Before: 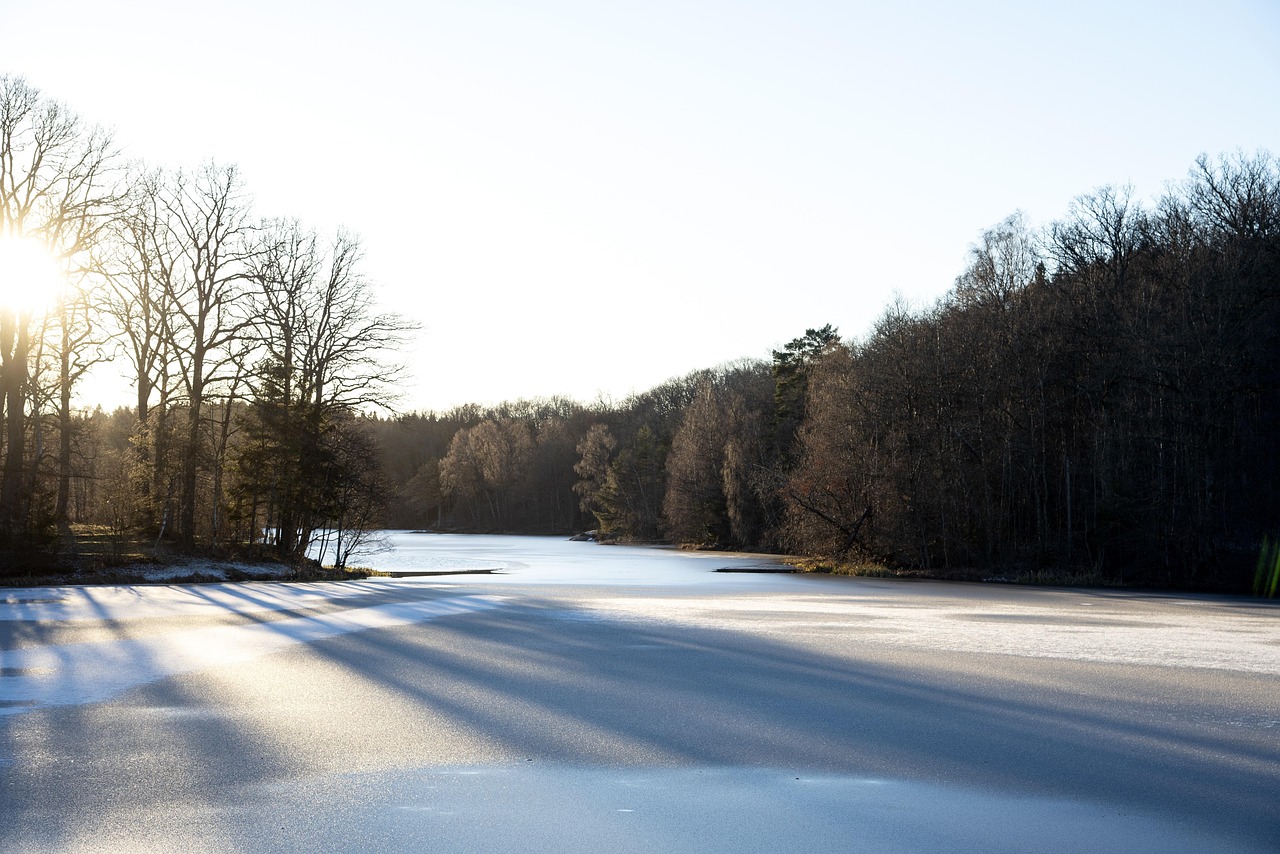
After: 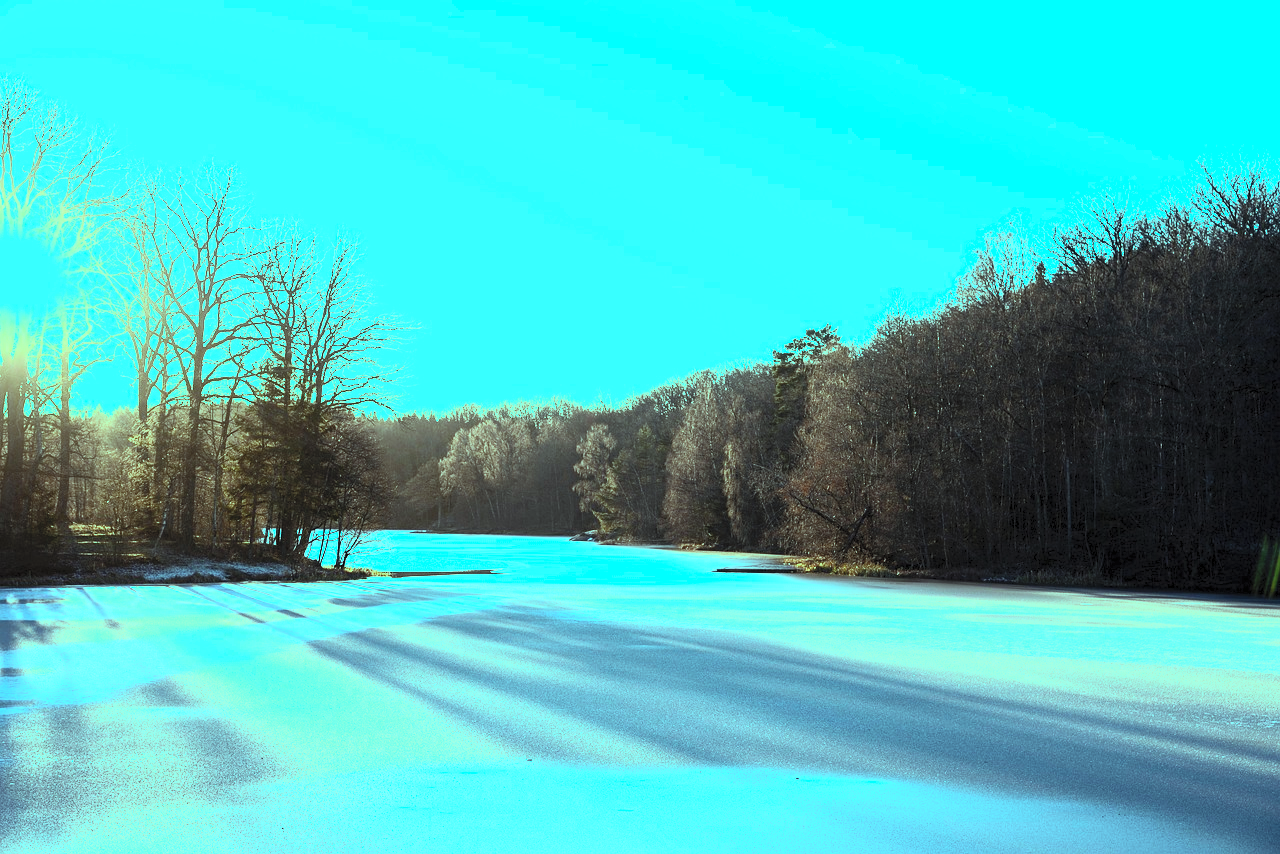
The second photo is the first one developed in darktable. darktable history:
contrast brightness saturation: contrast 0.425, brightness 0.548, saturation -0.209
color balance rgb: highlights gain › luminance 20.002%, highlights gain › chroma 13.043%, highlights gain › hue 173.99°, linear chroma grading › global chroma 9.963%, perceptual saturation grading › global saturation 29.501%
